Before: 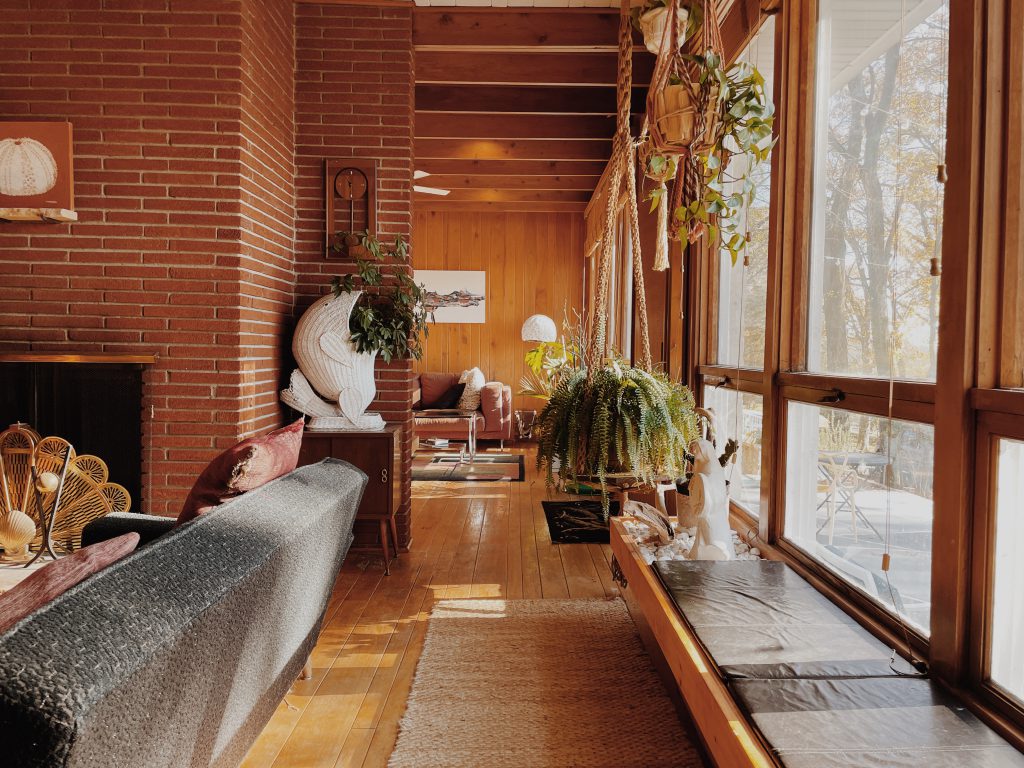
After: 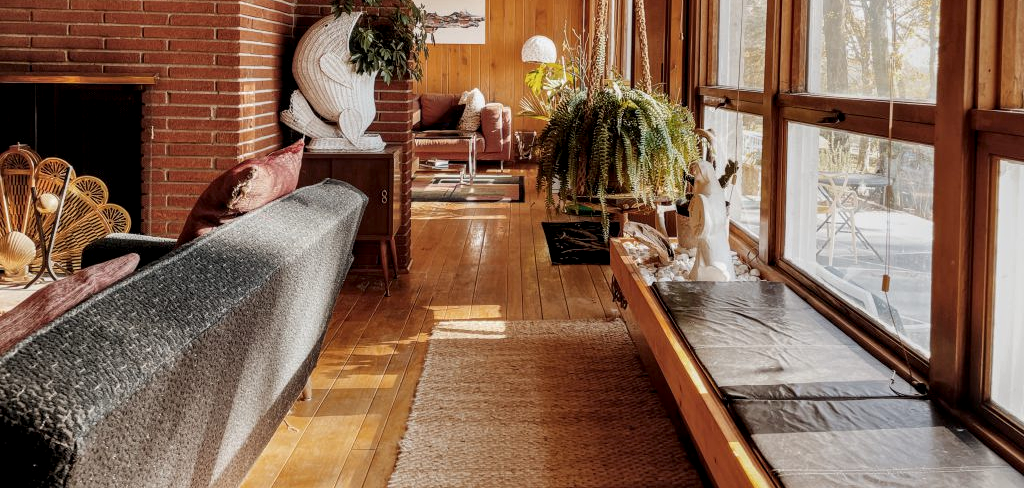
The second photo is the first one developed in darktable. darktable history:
crop and rotate: top 36.435%
local contrast: detail 144%
